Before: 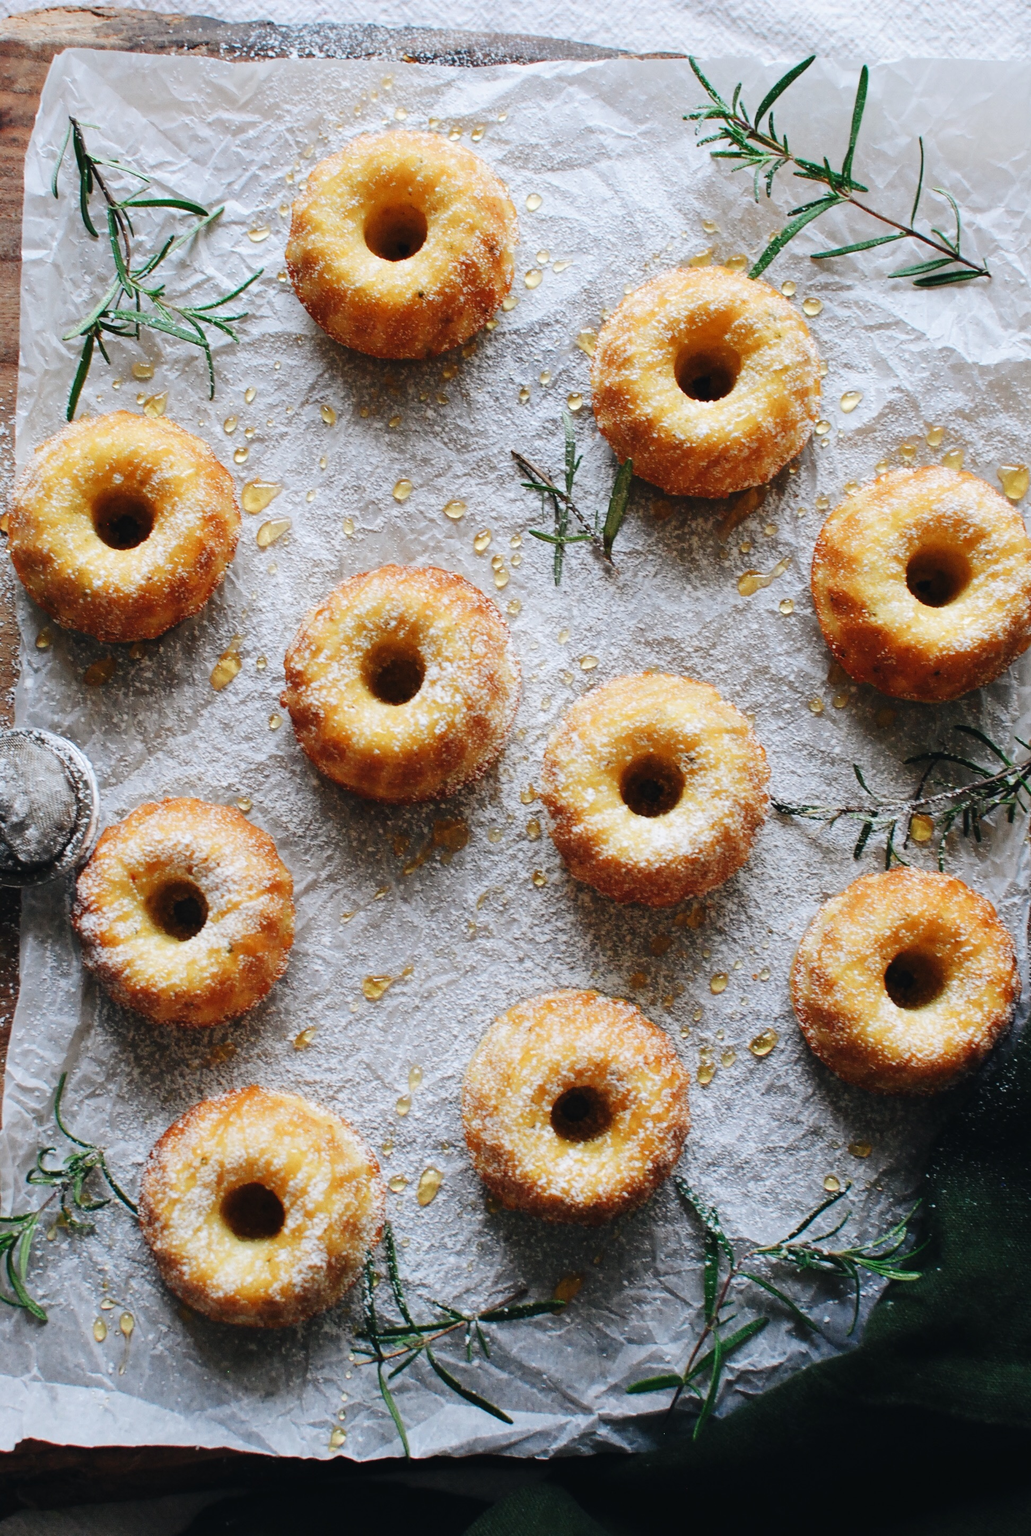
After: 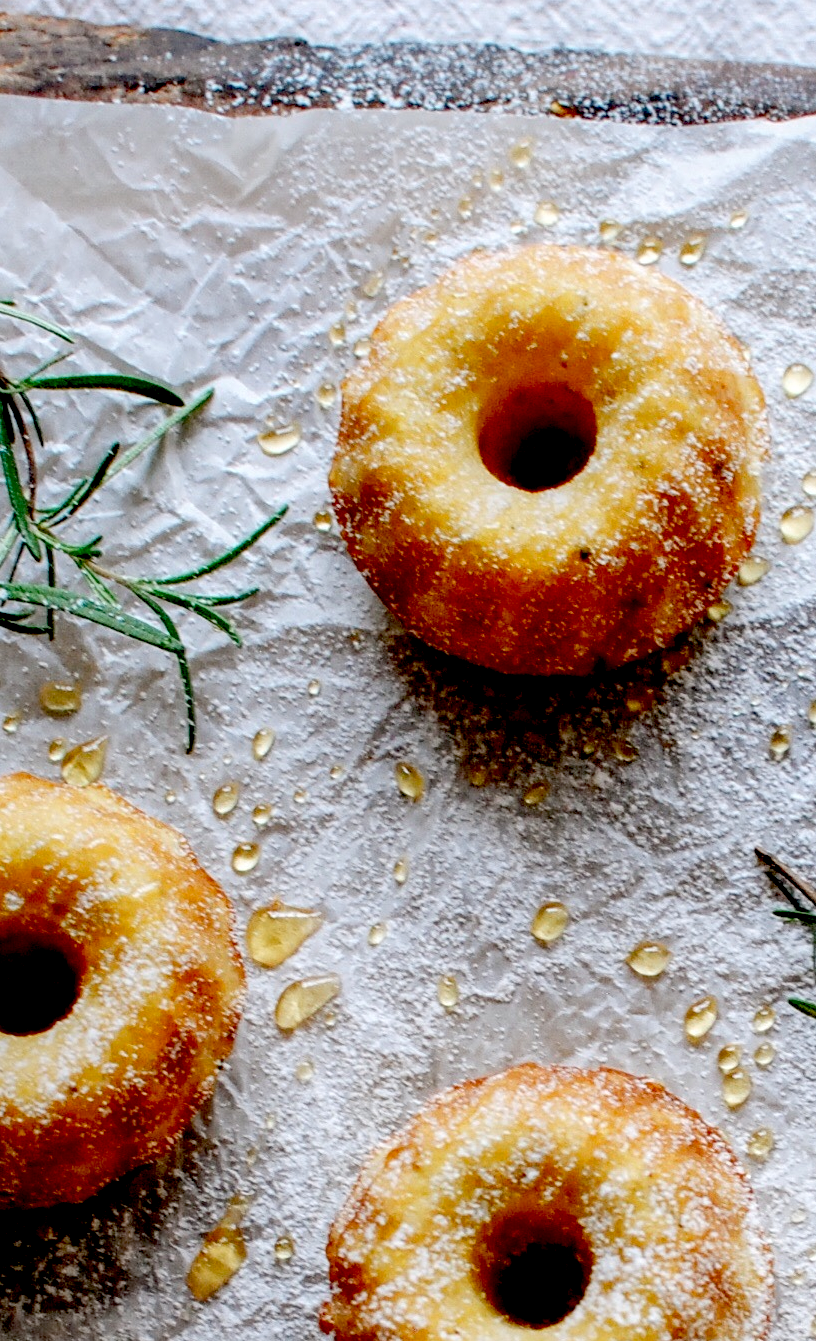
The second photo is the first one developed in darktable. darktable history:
crop and rotate: left 10.817%, top 0.062%, right 47.194%, bottom 53.626%
exposure: black level correction 0.047, exposure 0.013 EV, compensate highlight preservation false
local contrast: on, module defaults
